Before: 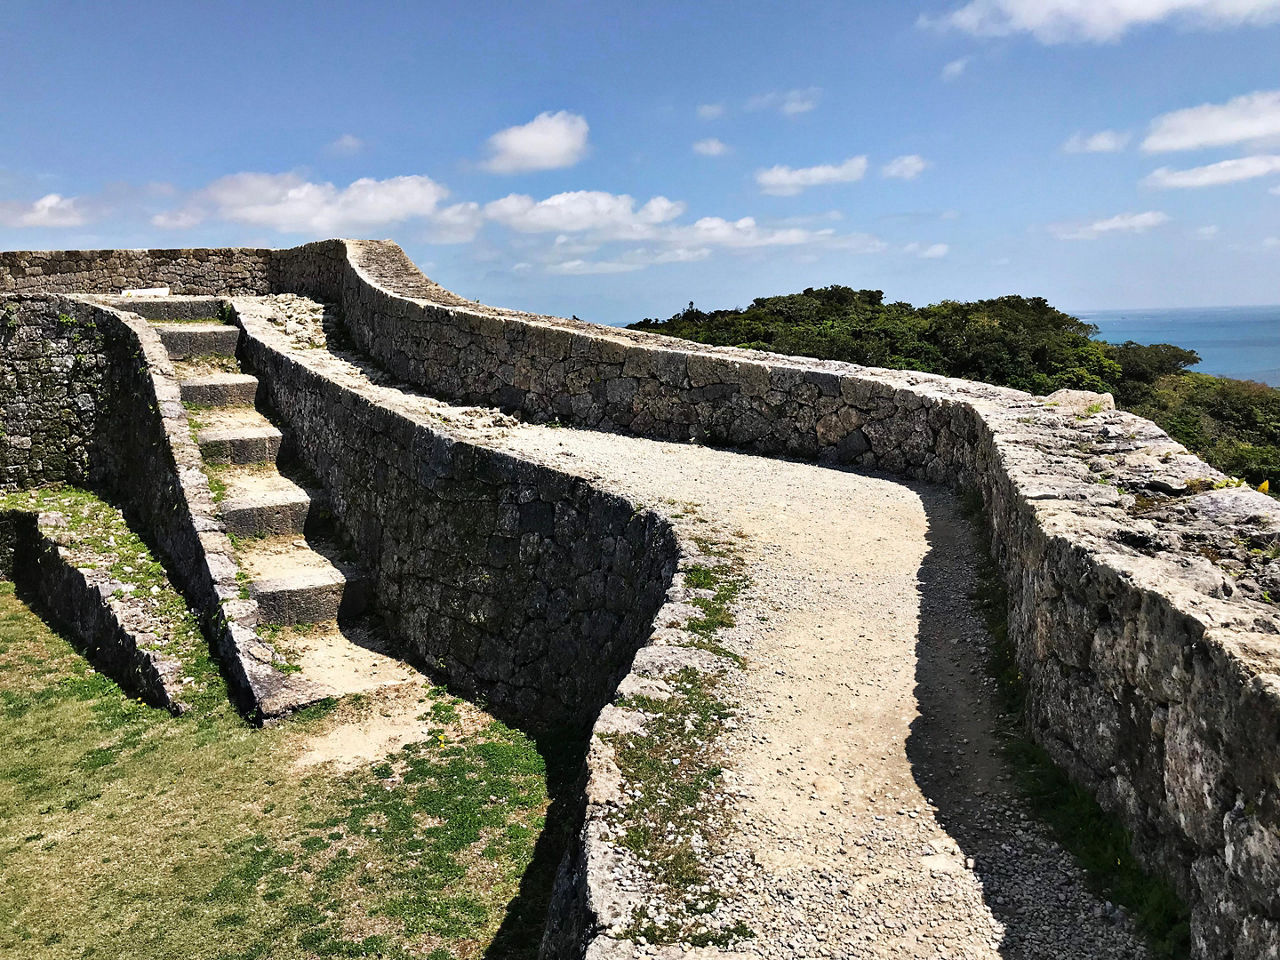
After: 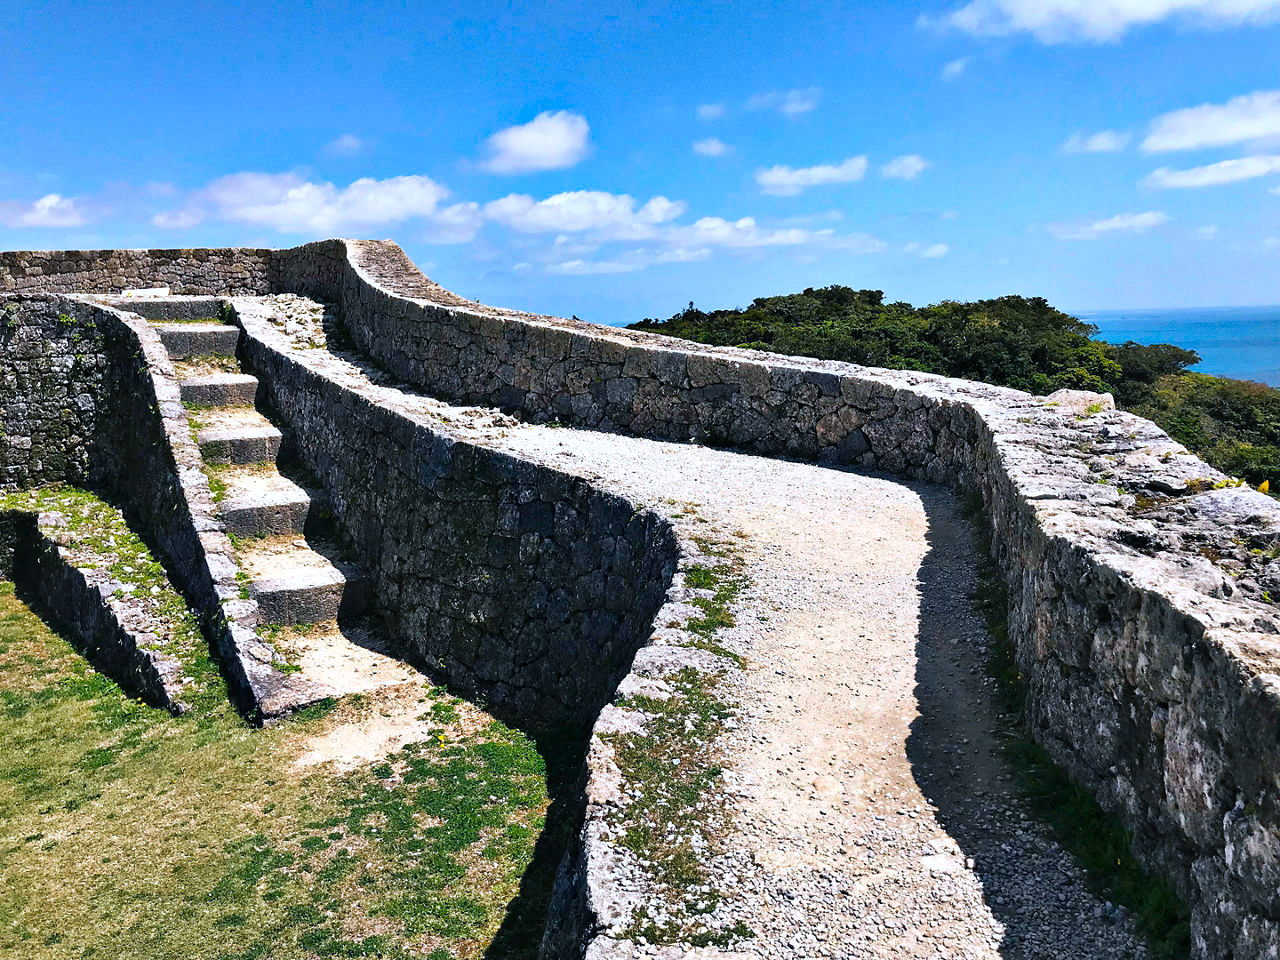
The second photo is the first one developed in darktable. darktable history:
color balance rgb: shadows lift › chroma 2.052%, shadows lift › hue 182.69°, highlights gain › luminance 5.966%, highlights gain › chroma 2.57%, highlights gain › hue 91.07°, perceptual saturation grading › global saturation 31.142%
color calibration: output R [1.063, -0.012, -0.003, 0], output G [0, 1.022, 0.021, 0], output B [-0.079, 0.047, 1, 0], illuminant as shot in camera, x 0.379, y 0.397, temperature 4143.49 K
